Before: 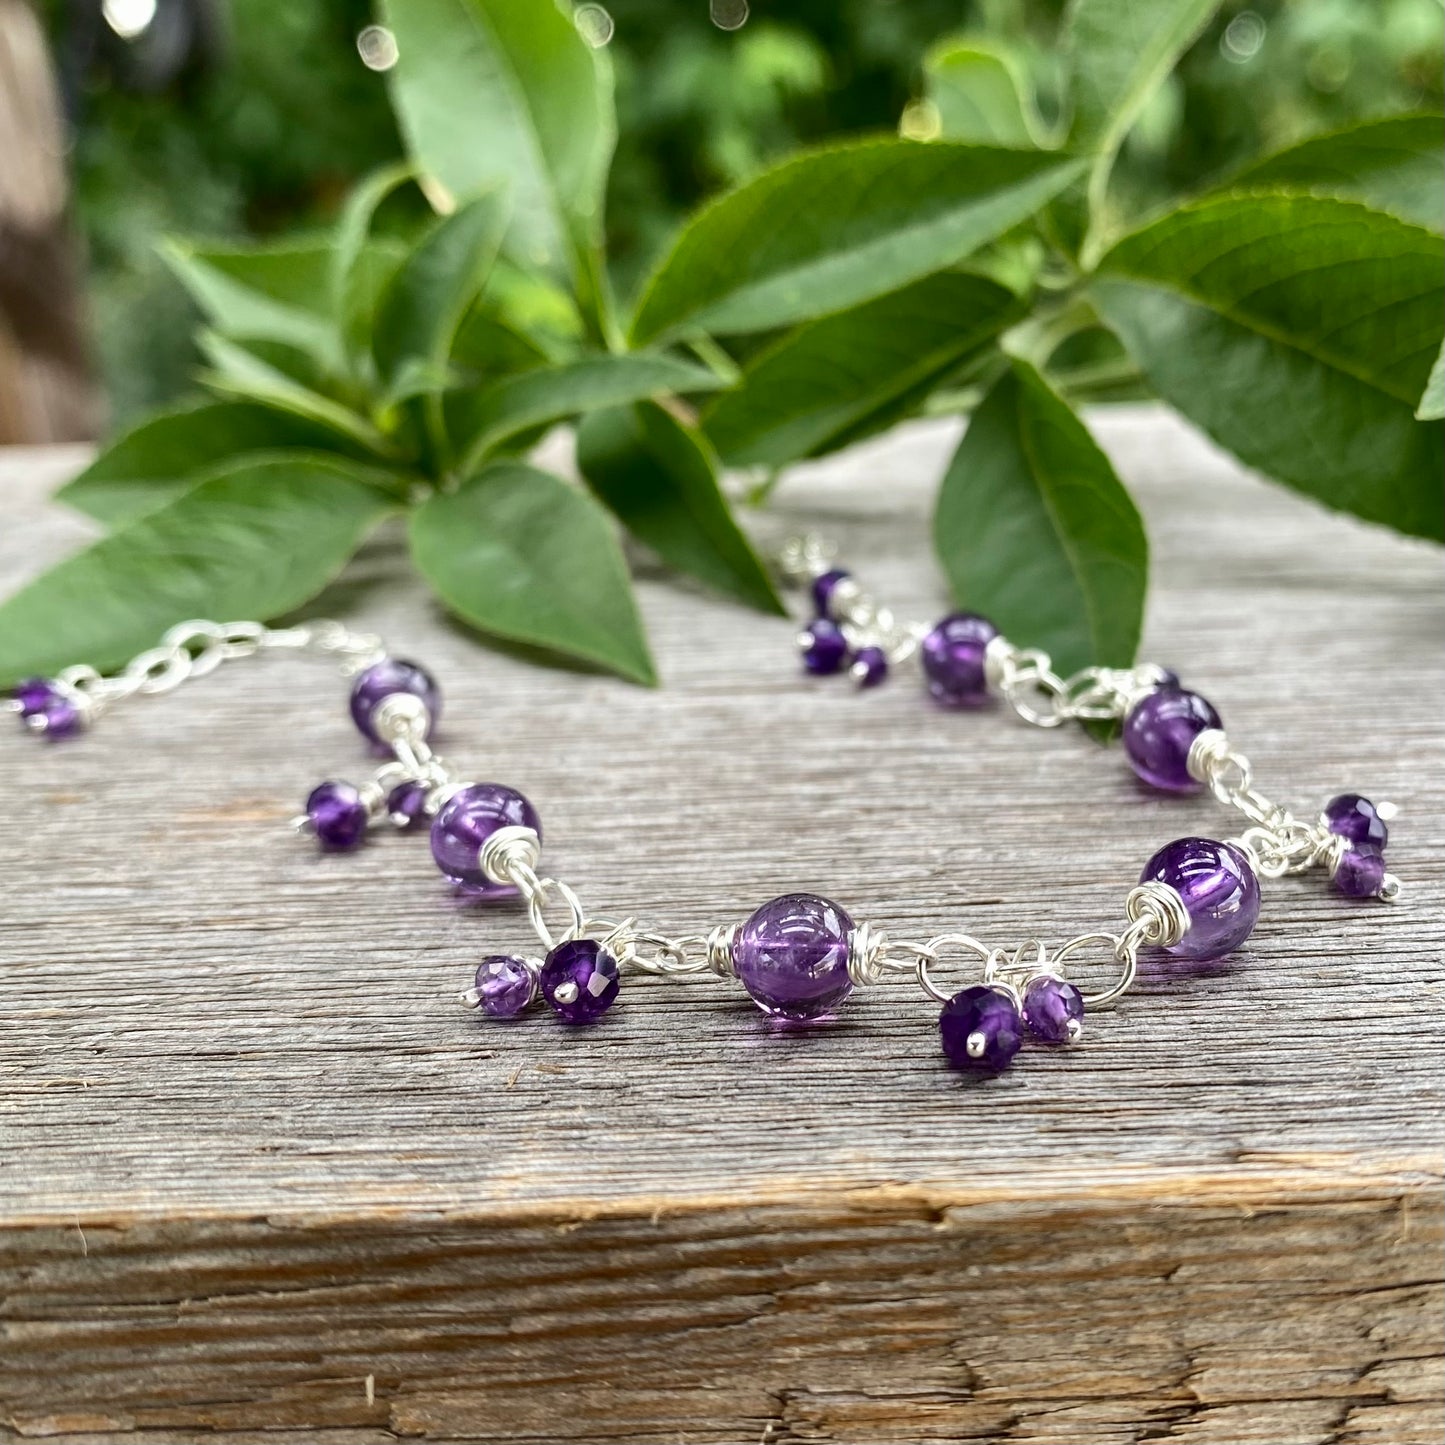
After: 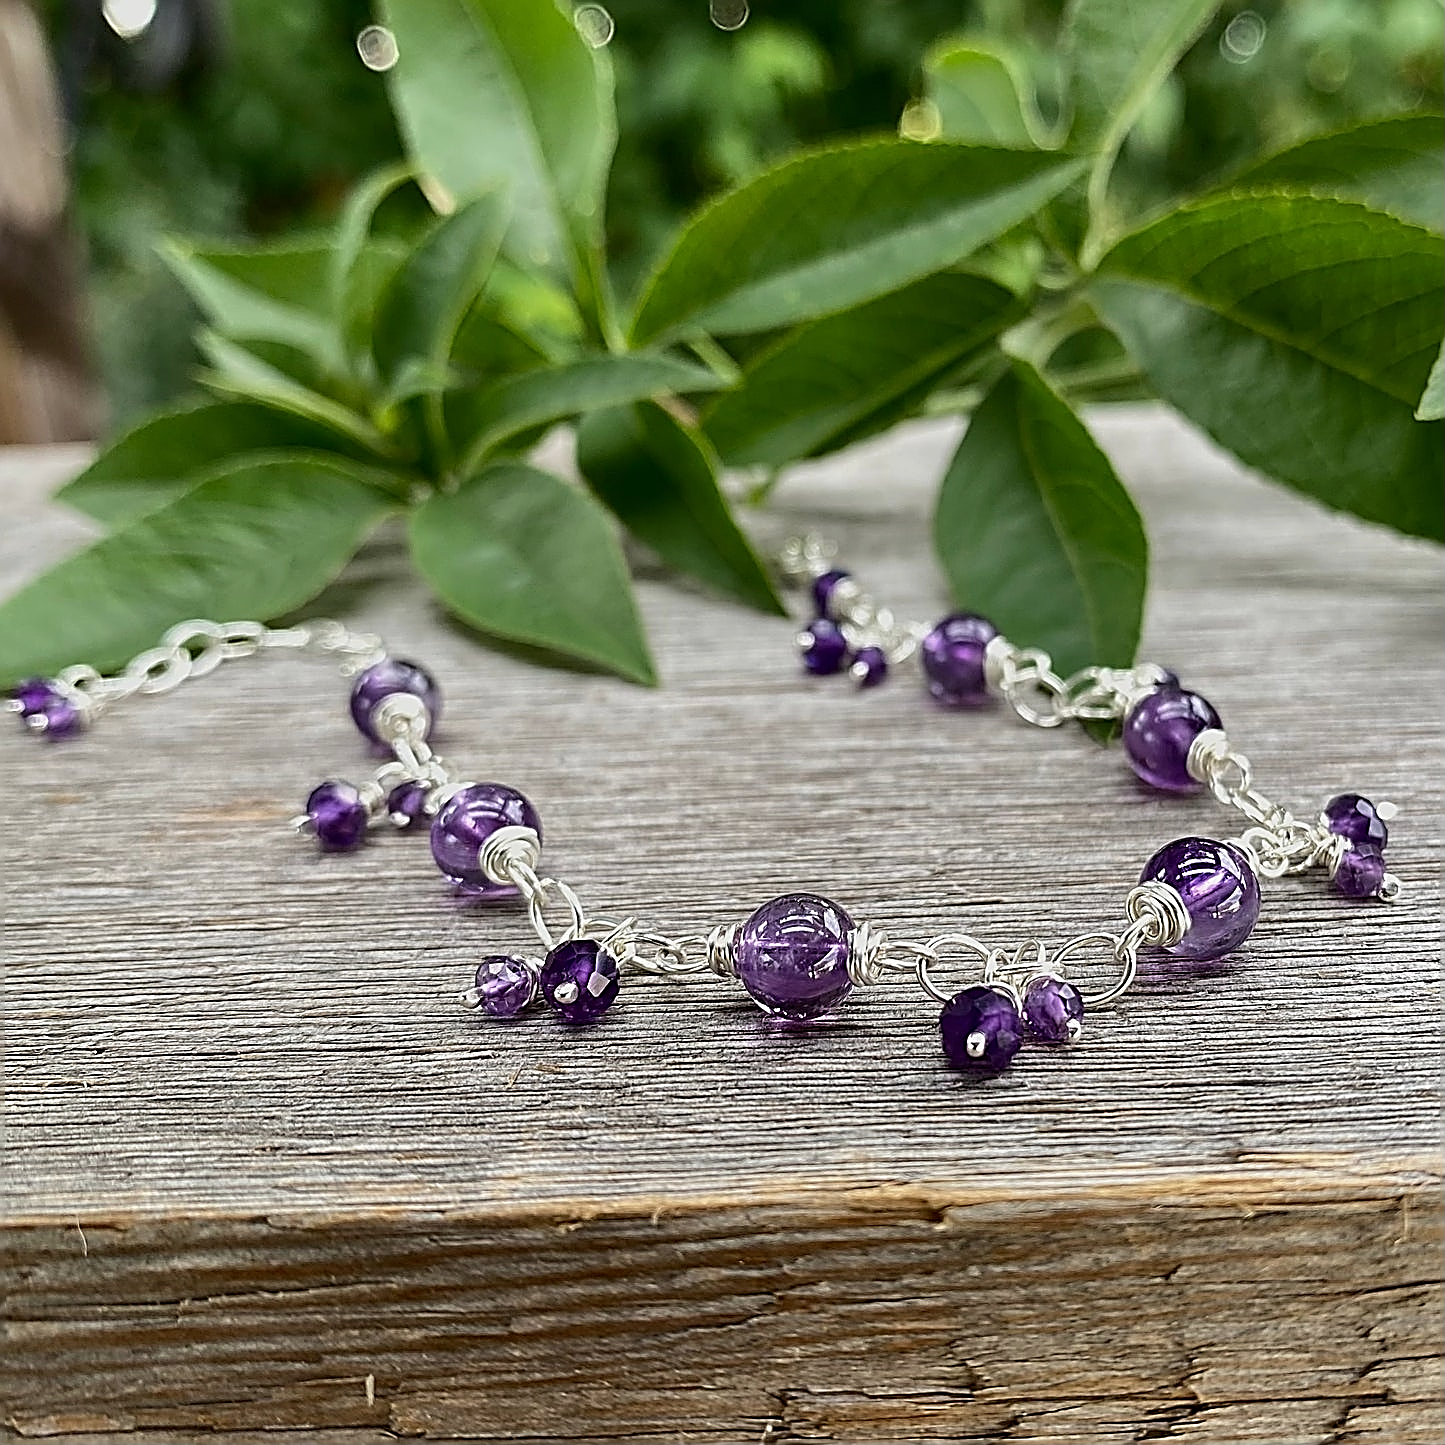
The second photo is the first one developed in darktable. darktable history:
exposure: exposure -0.36 EV, compensate highlight preservation false
sharpen: amount 1.861
